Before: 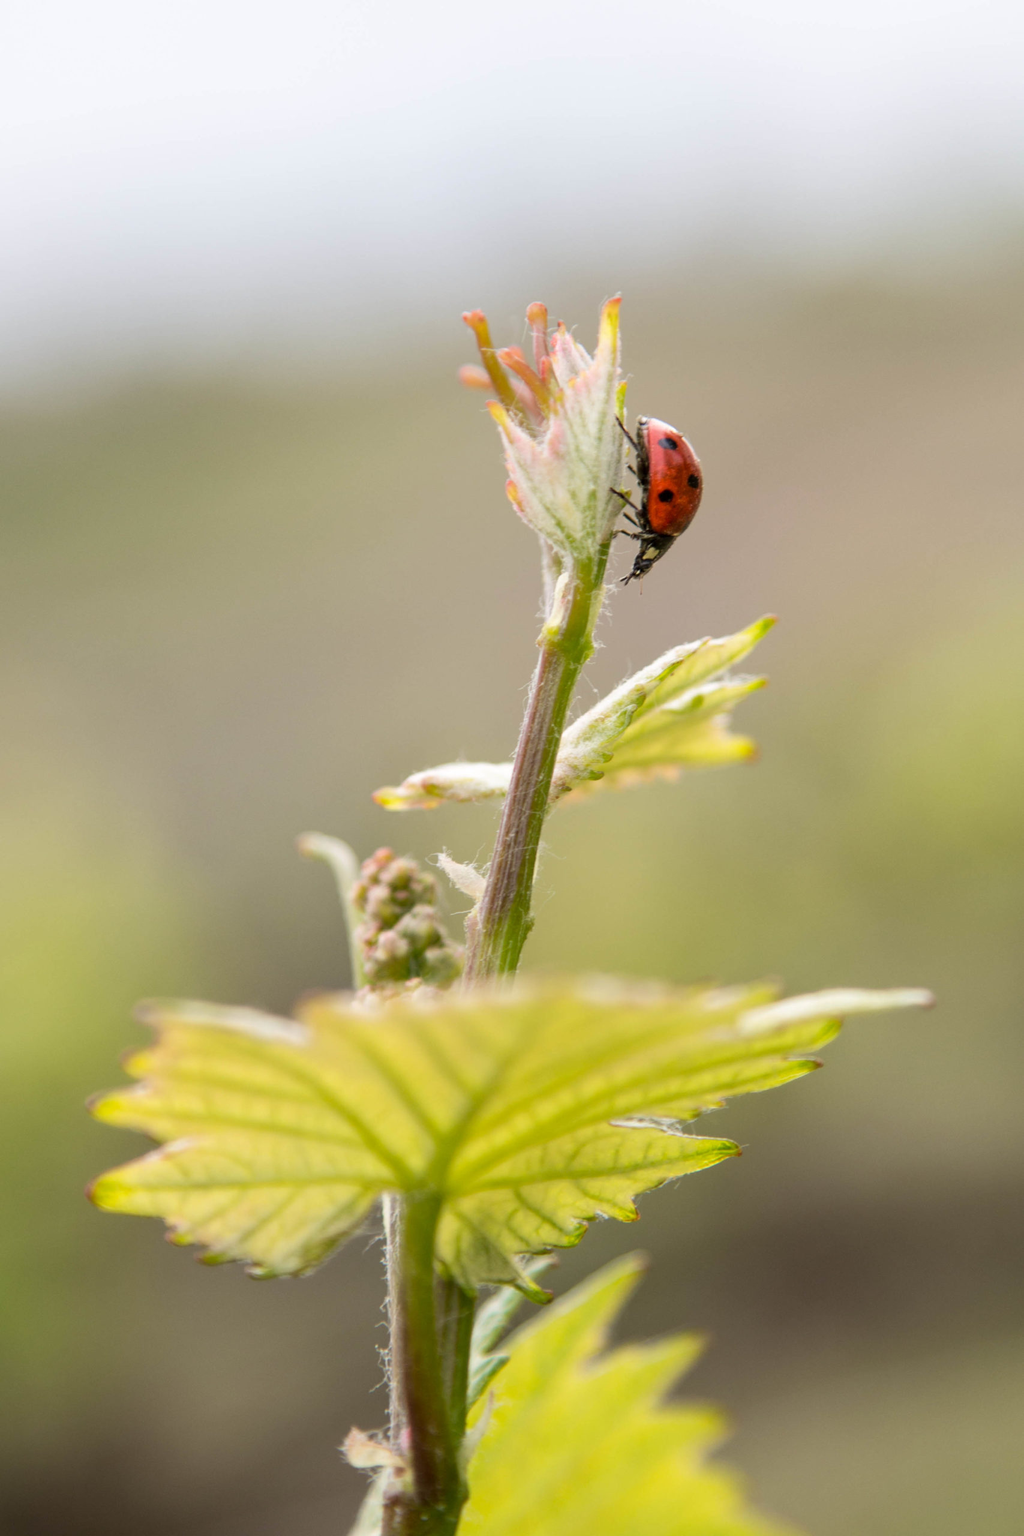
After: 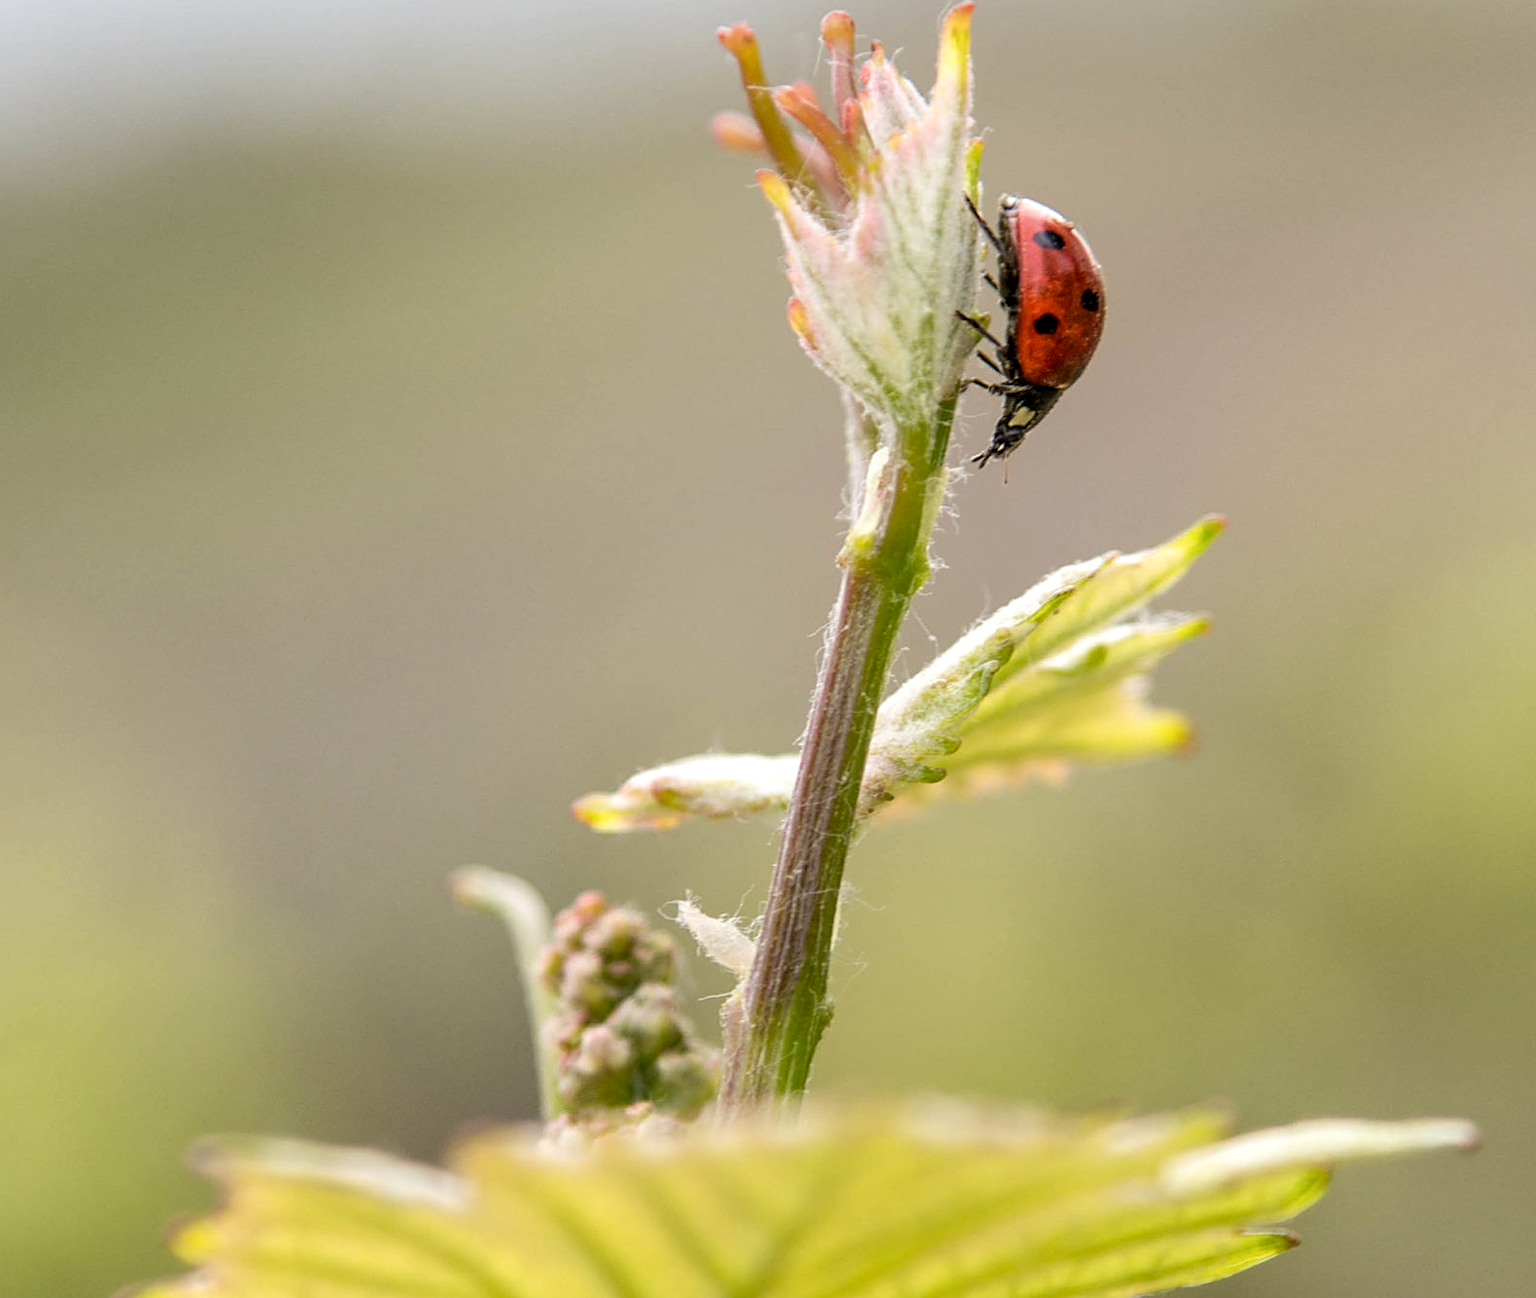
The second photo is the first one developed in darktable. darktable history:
crop: left 1.765%, top 19.247%, right 5.279%, bottom 28.34%
local contrast: on, module defaults
sharpen: on, module defaults
